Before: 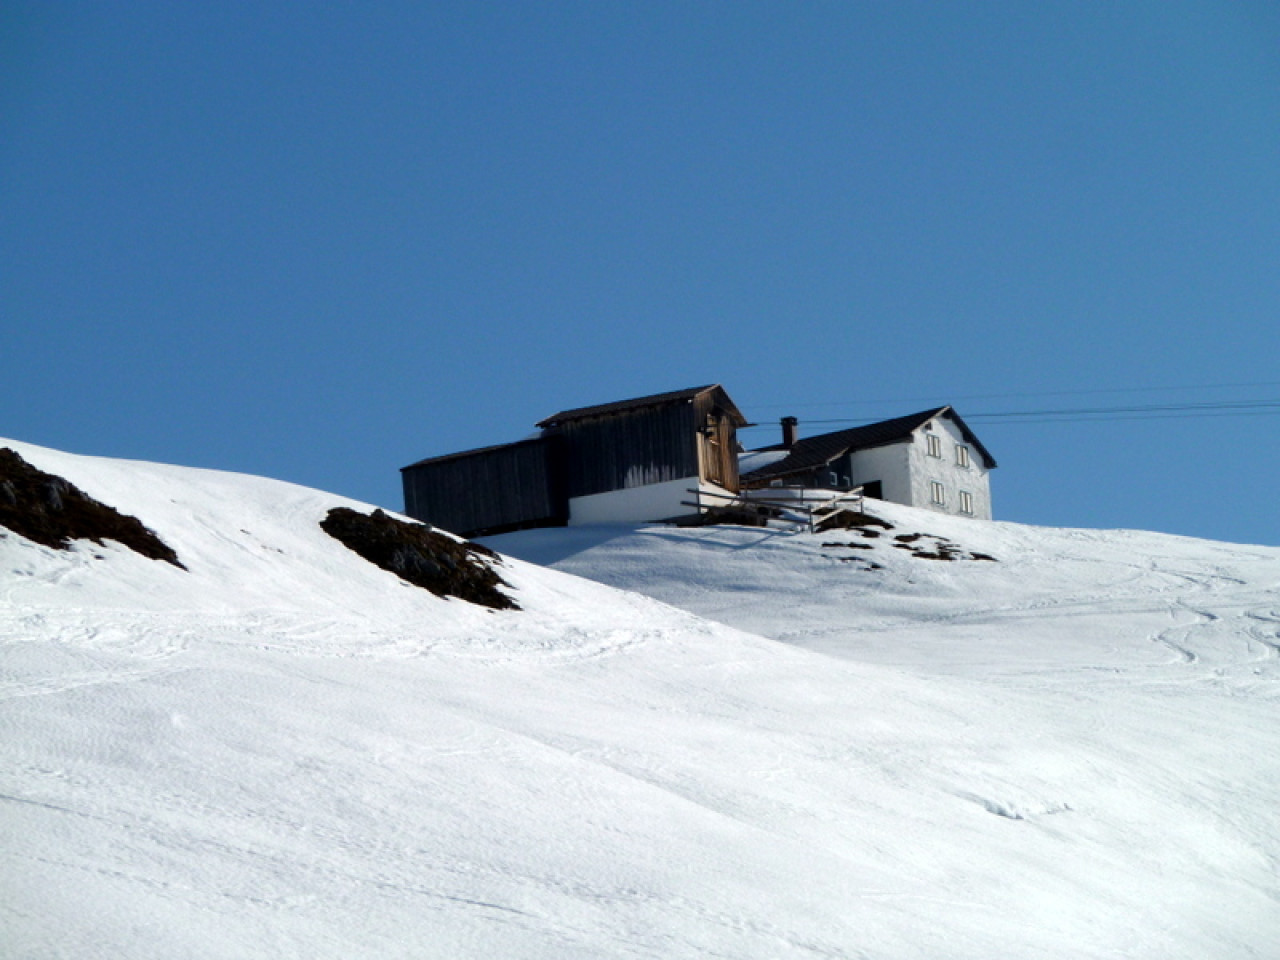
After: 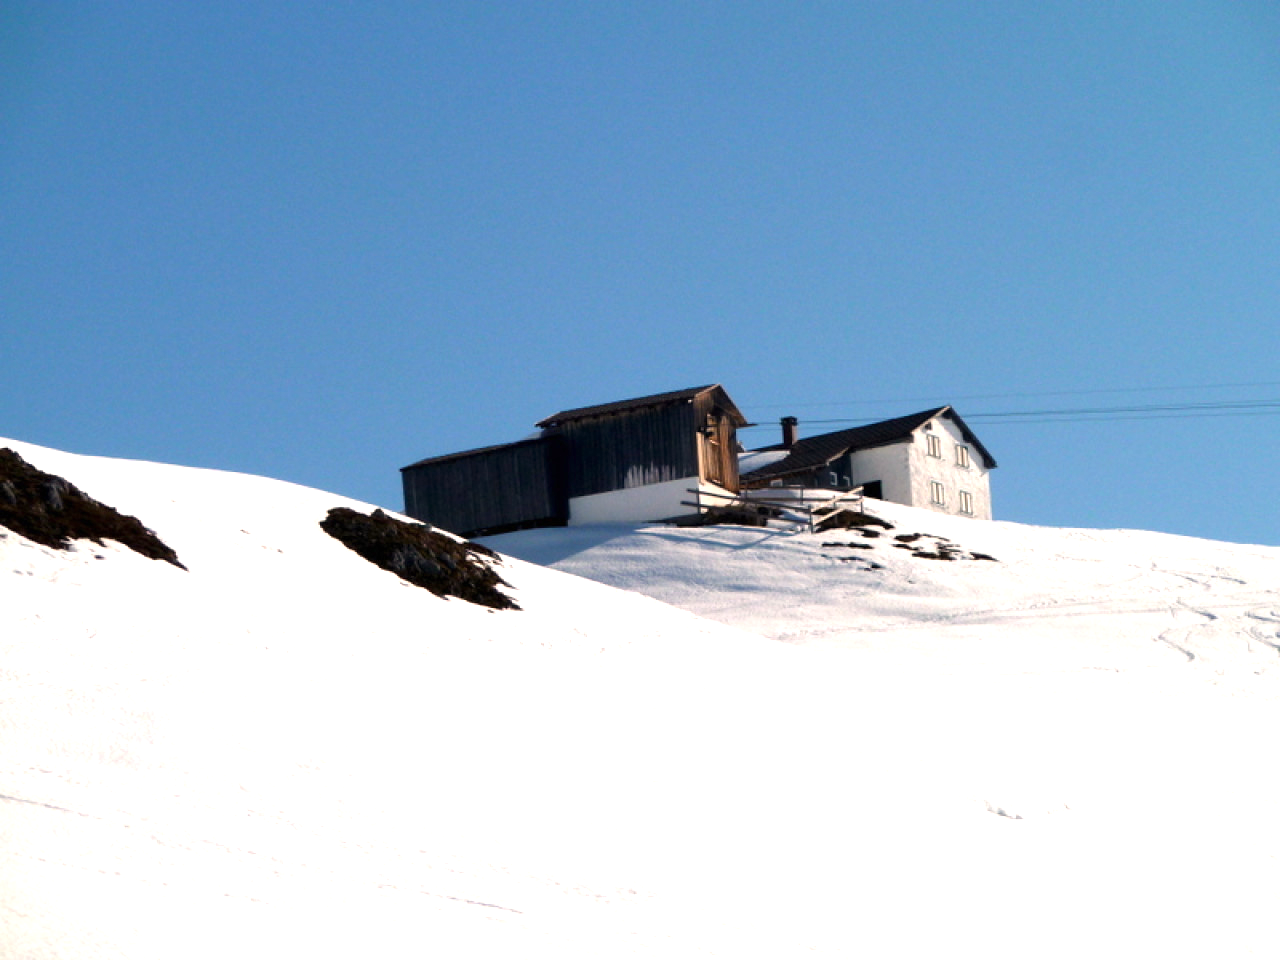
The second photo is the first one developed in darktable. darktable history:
white balance: red 1.127, blue 0.943
exposure: black level correction 0, exposure 0.7 EV, compensate exposure bias true, compensate highlight preservation false
